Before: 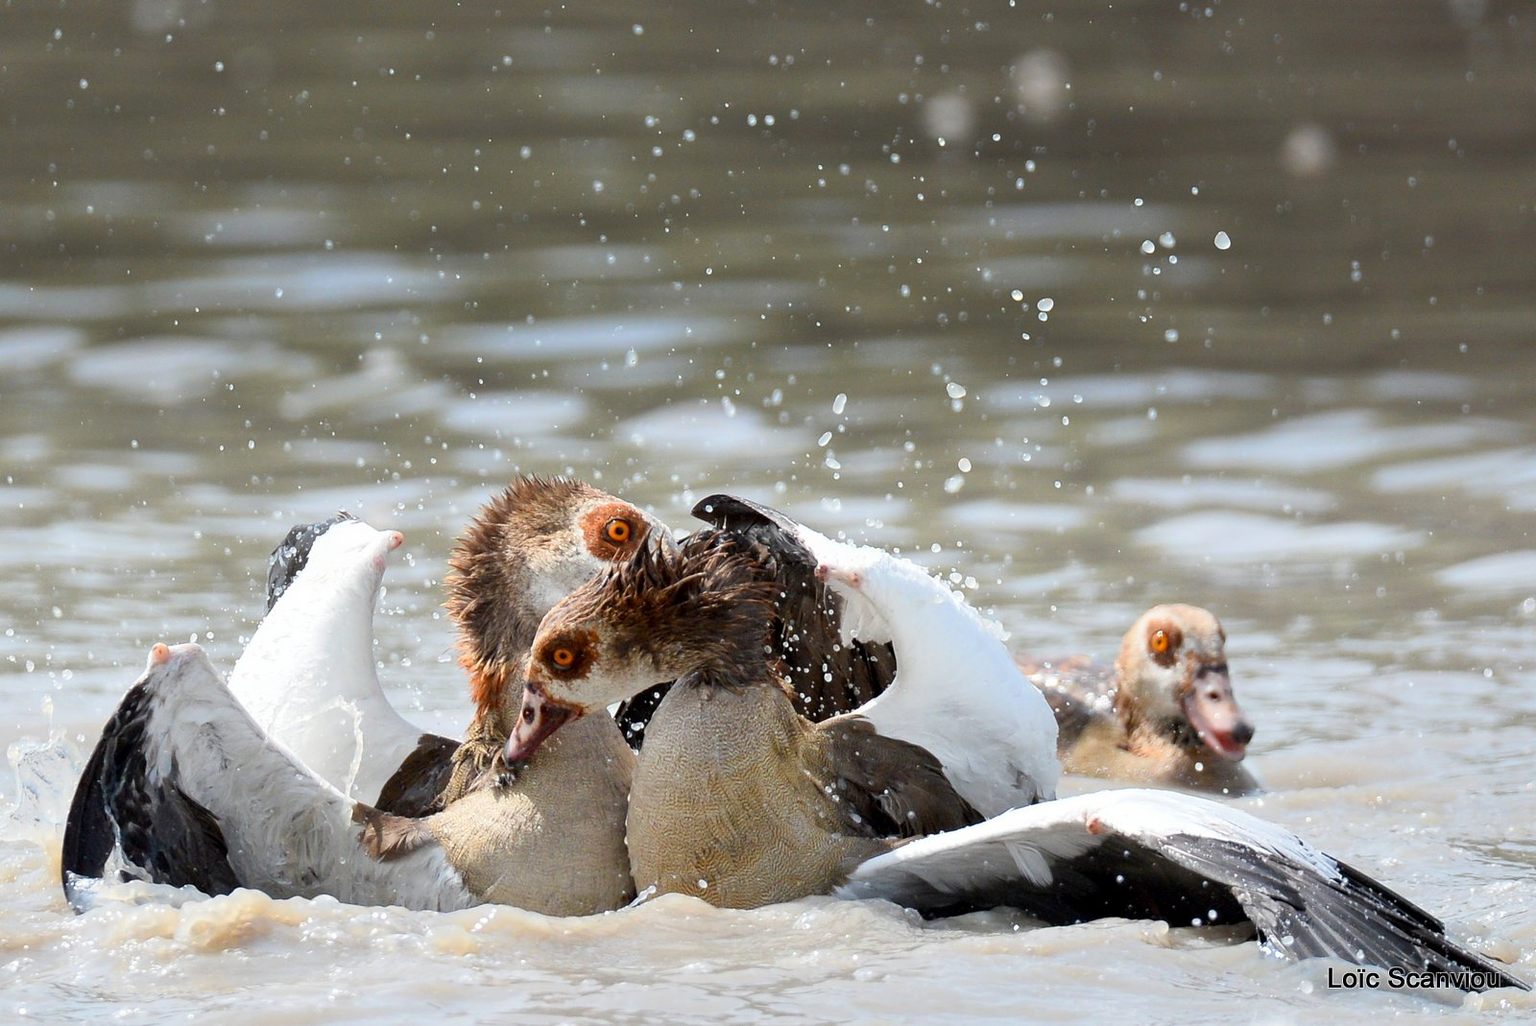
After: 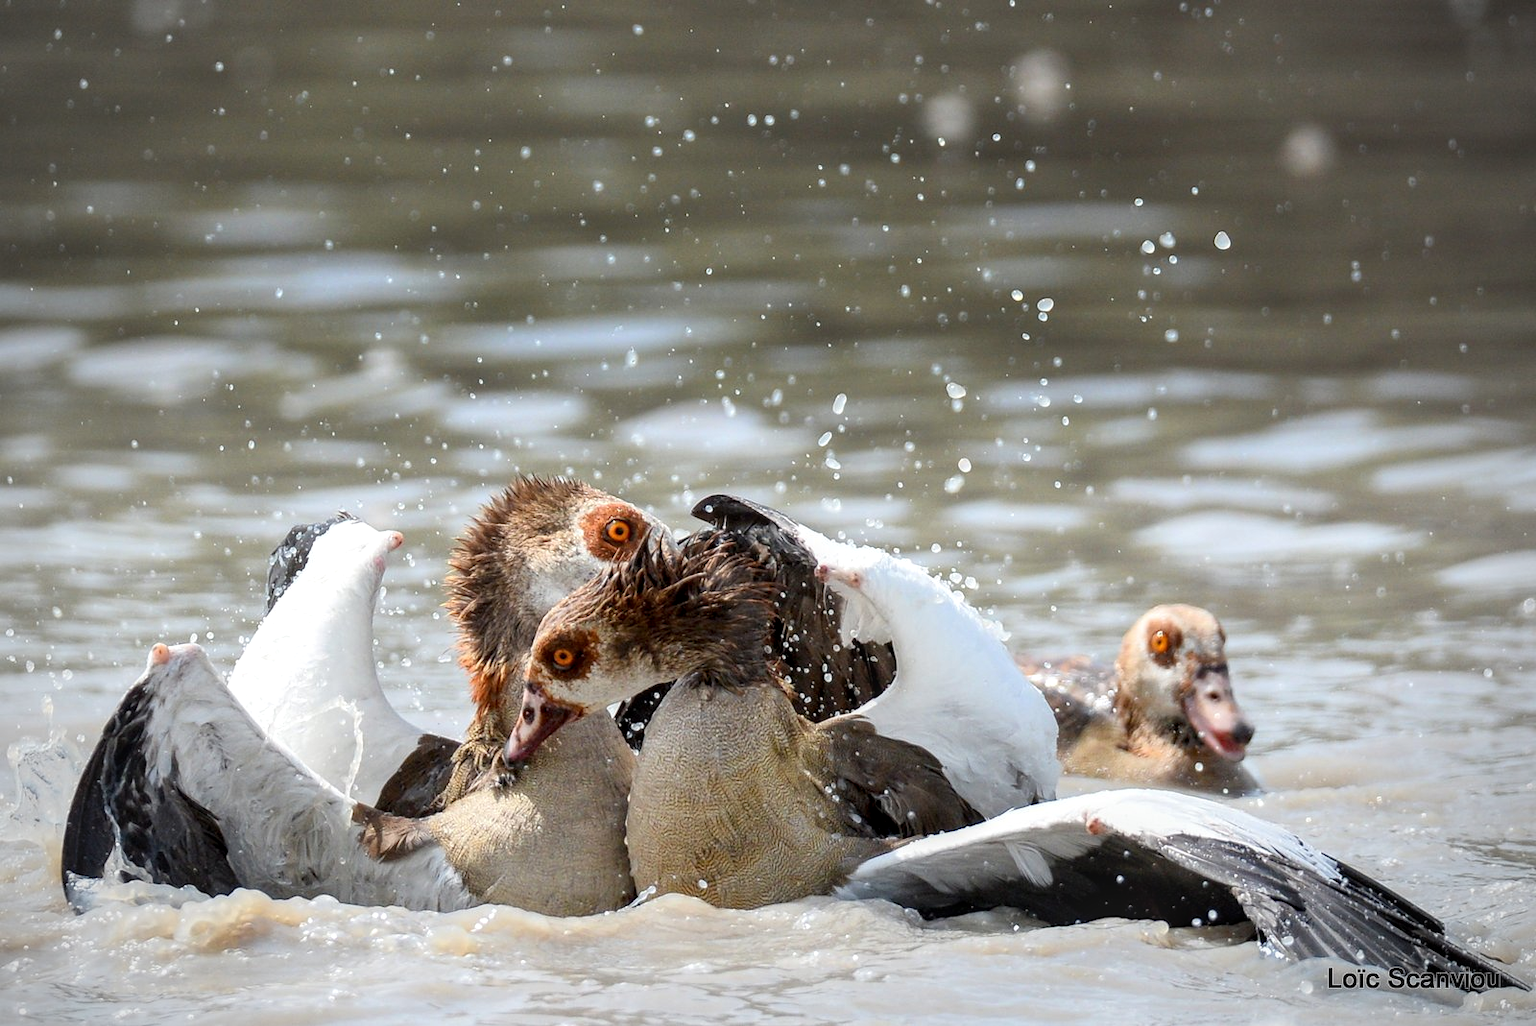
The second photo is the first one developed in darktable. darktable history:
local contrast: on, module defaults
vignetting: on, module defaults
